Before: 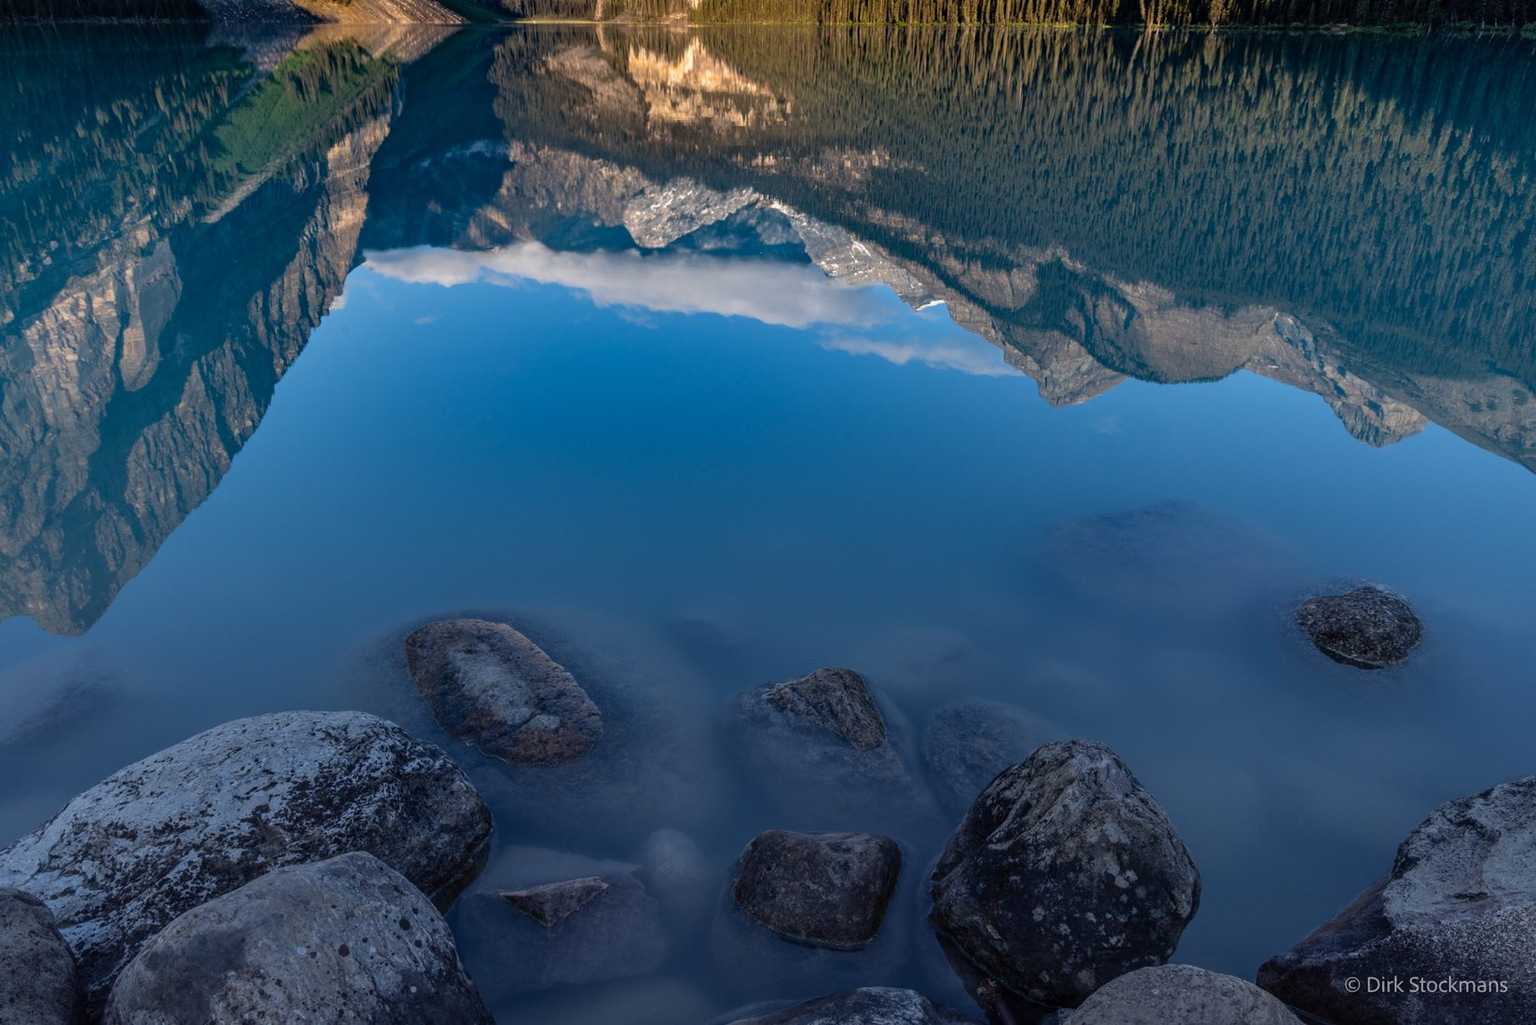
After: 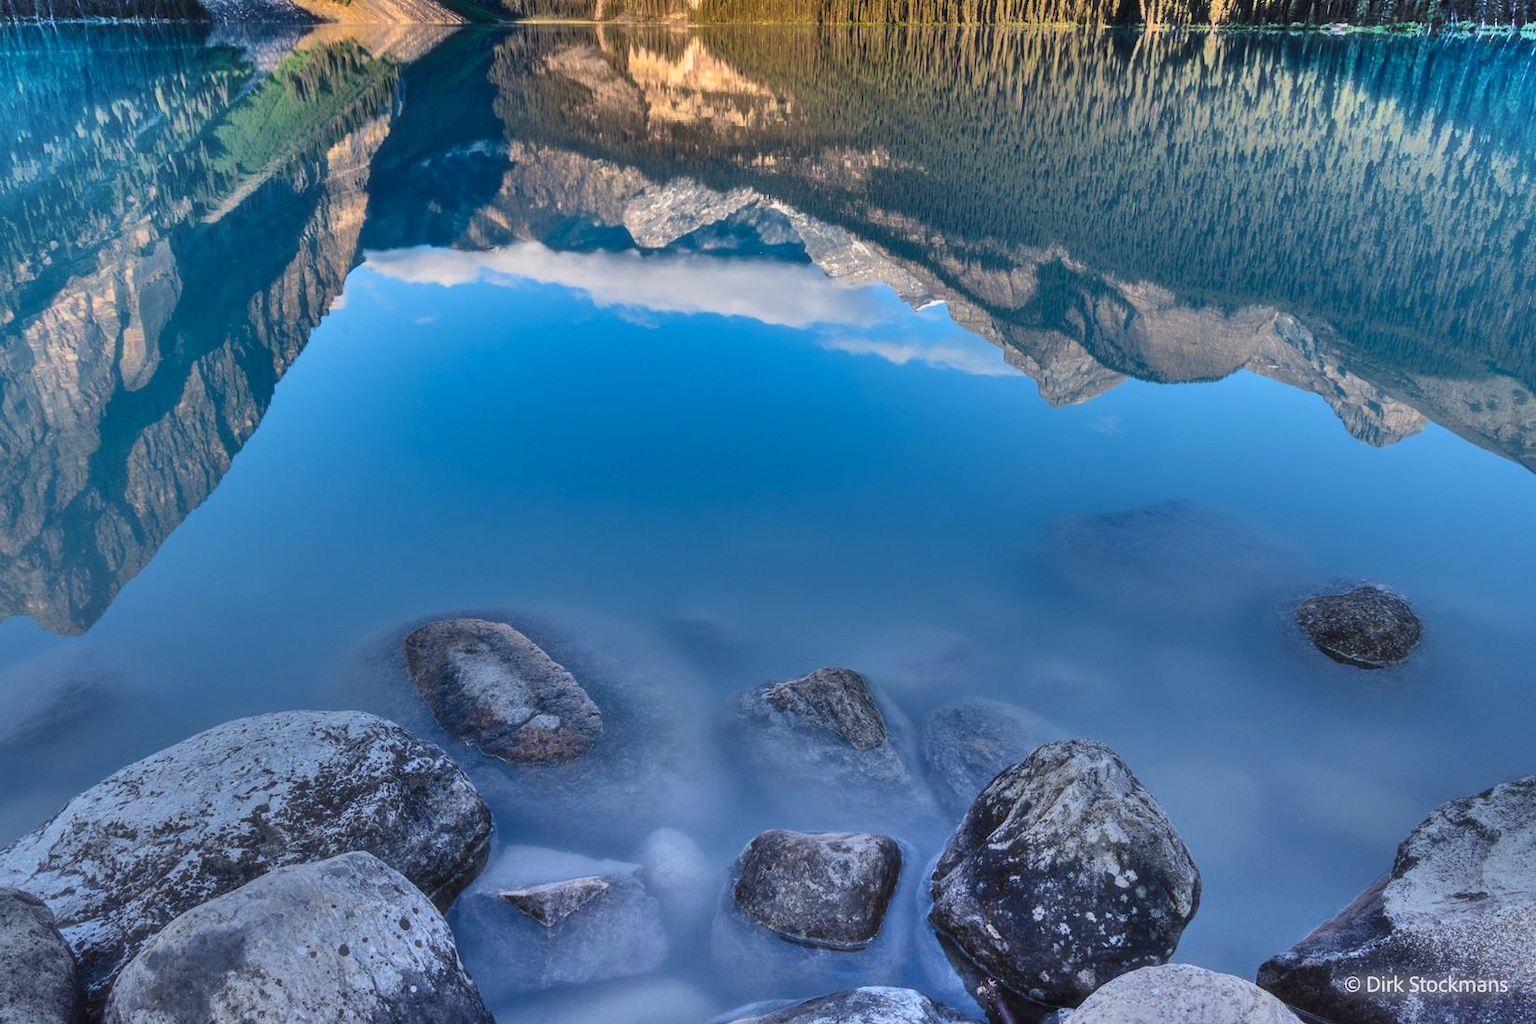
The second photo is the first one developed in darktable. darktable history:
haze removal: strength -0.1, adaptive false
shadows and highlights: radius 123.98, shadows 100, white point adjustment -3, highlights -100, highlights color adjustment 89.84%, soften with gaussian
contrast brightness saturation: contrast 0.2, brightness 0.16, saturation 0.22
